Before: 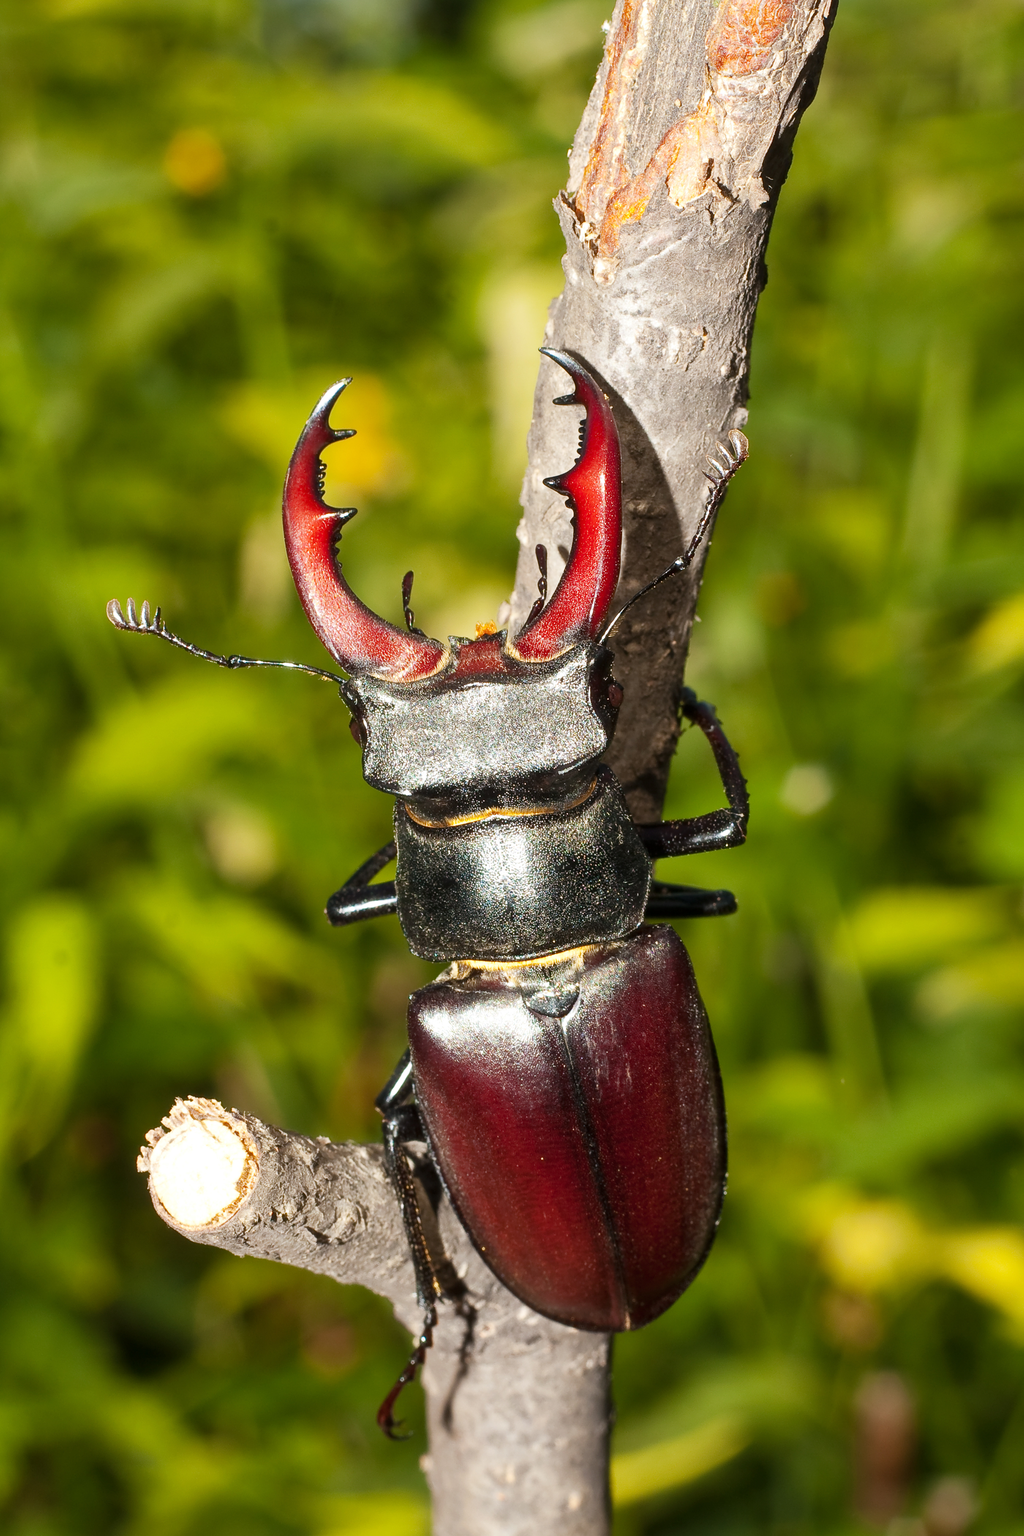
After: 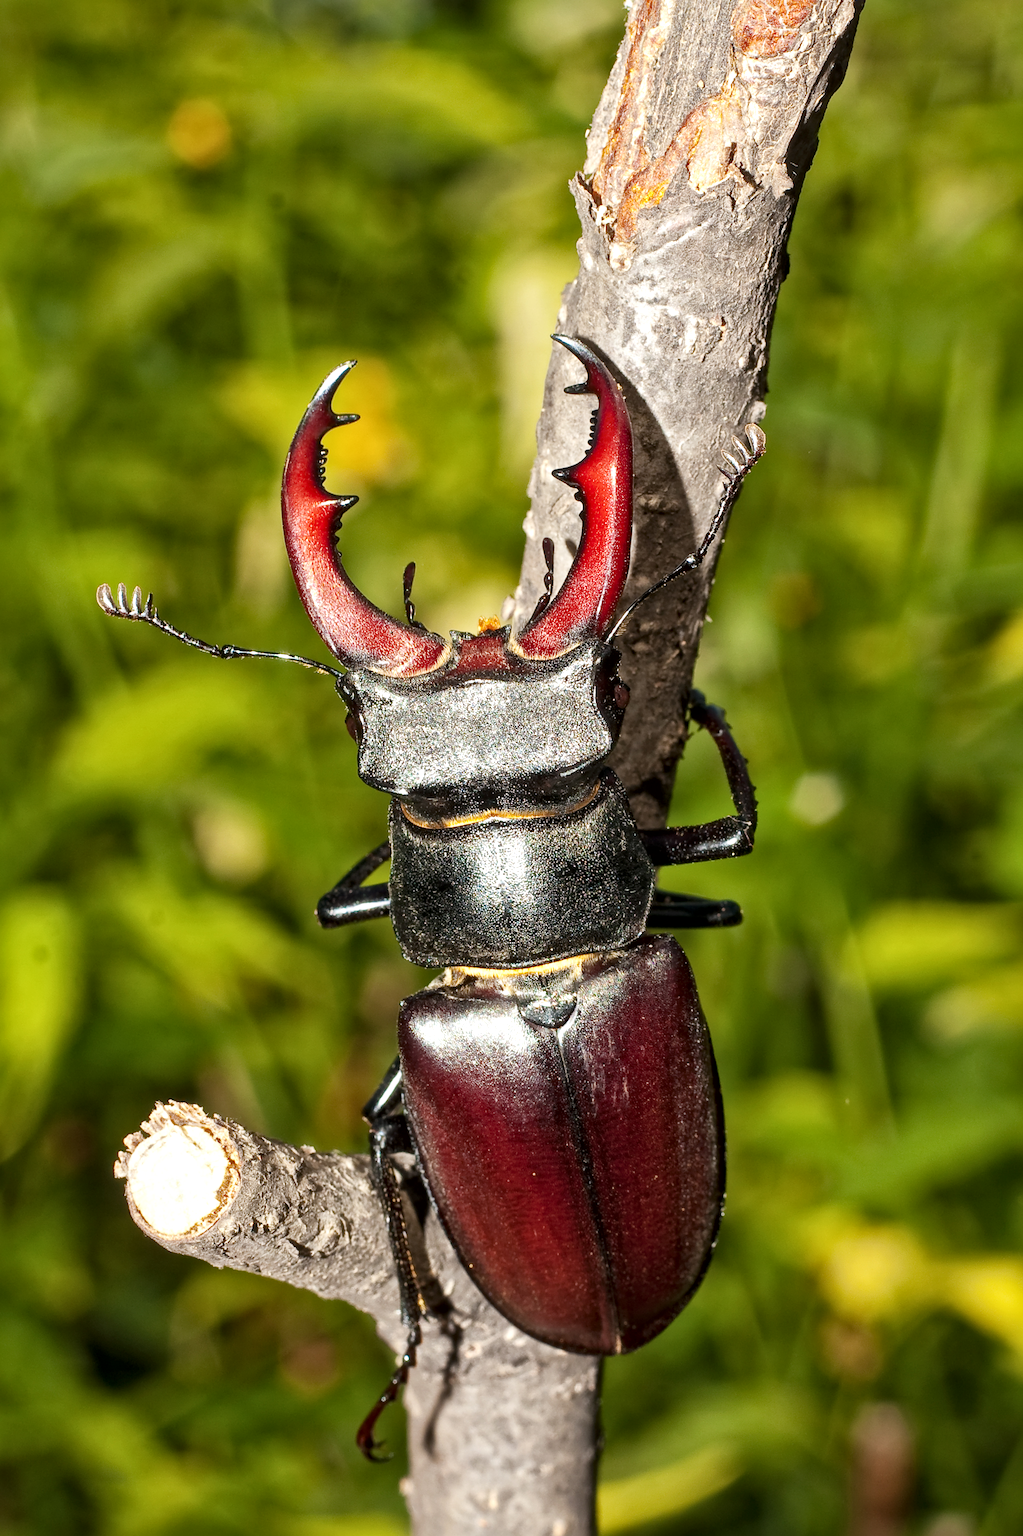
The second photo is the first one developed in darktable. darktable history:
crop and rotate: angle -1.38°
local contrast: mode bilateral grid, contrast 21, coarseness 19, detail 163%, midtone range 0.2
